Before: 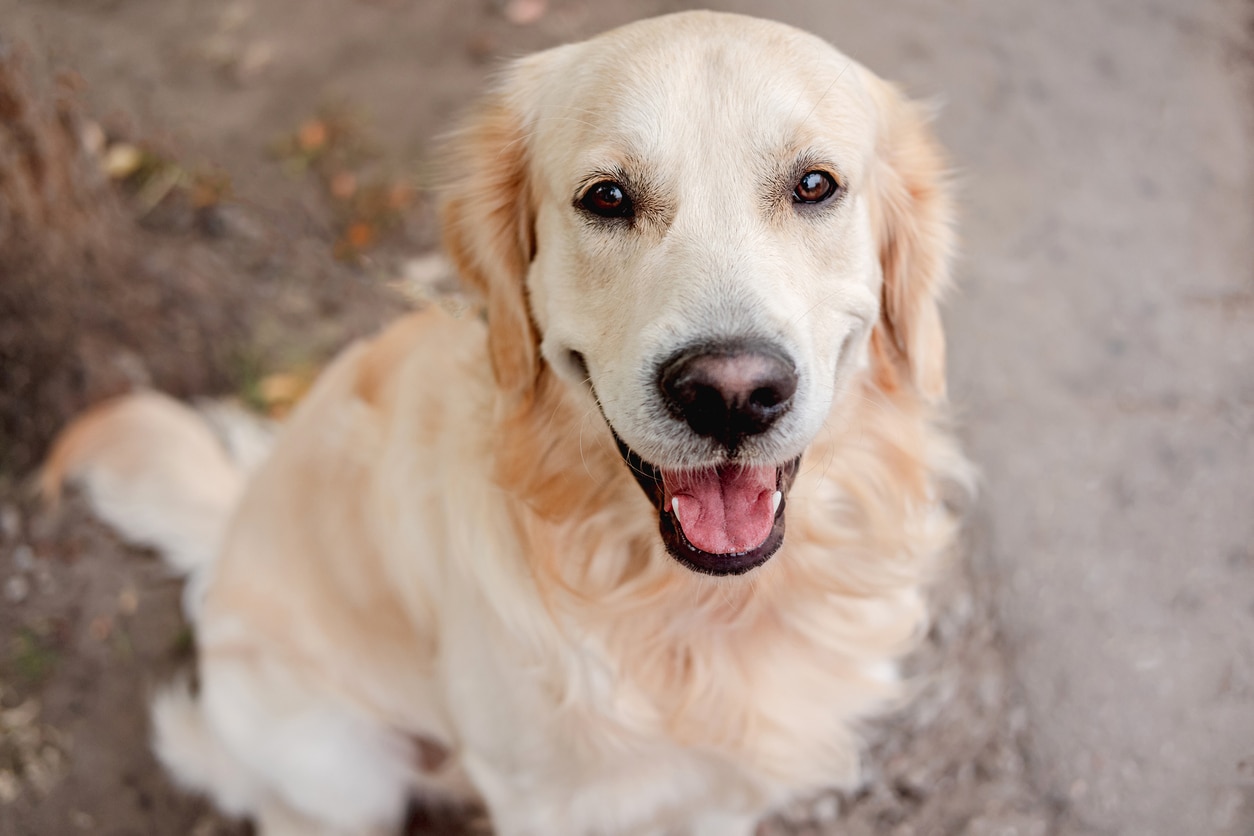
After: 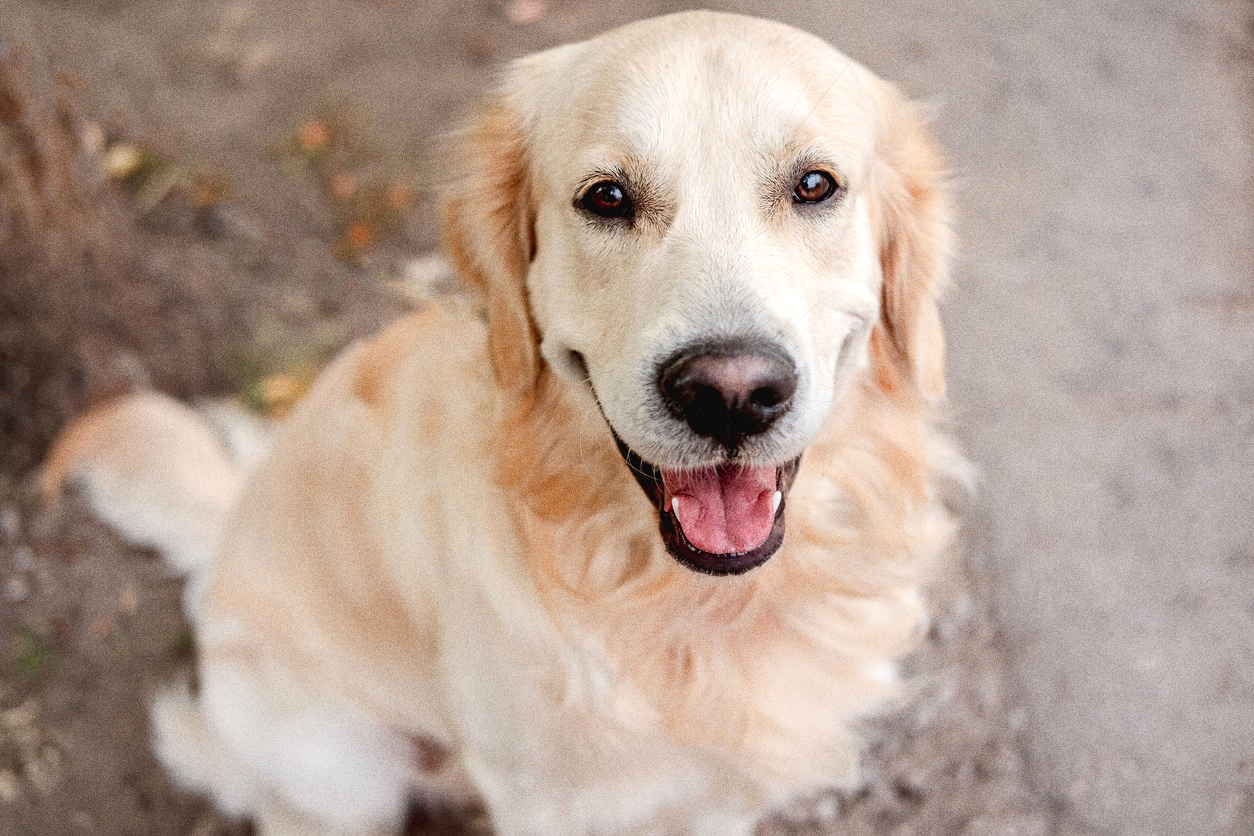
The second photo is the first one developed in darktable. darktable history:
exposure: black level correction 0, exposure 0.2 EV, compensate exposure bias true, compensate highlight preservation false
tone equalizer: on, module defaults
grain: coarseness 0.09 ISO, strength 40%
